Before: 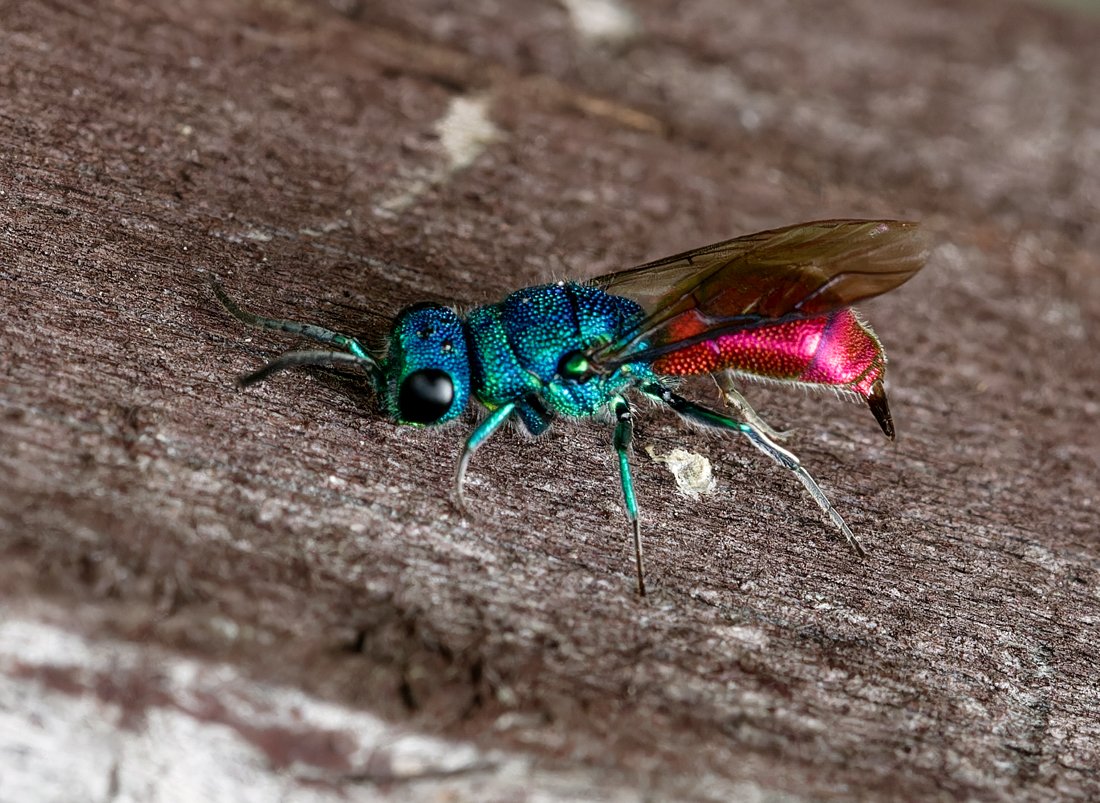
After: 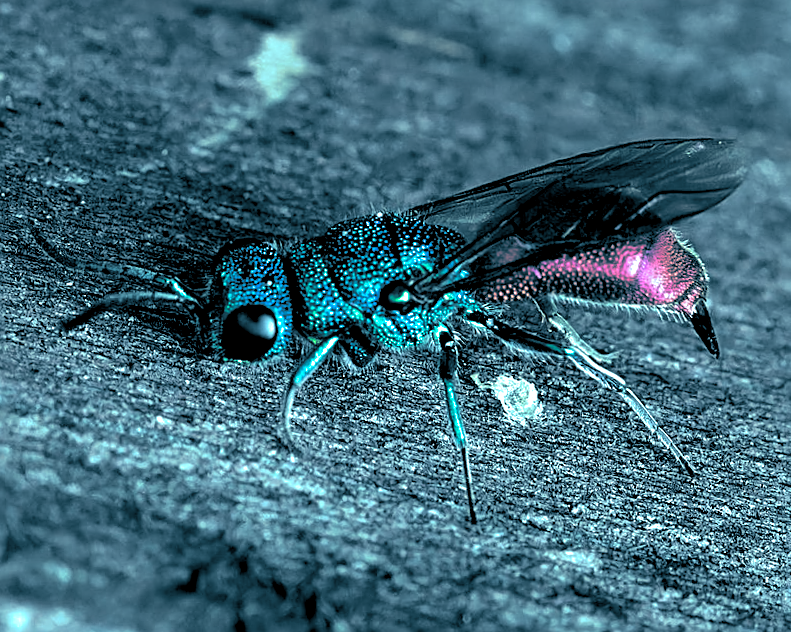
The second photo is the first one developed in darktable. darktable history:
sharpen: amount 0.55
crop and rotate: left 17.046%, top 10.659%, right 12.989%, bottom 14.553%
rgb levels: levels [[0.01, 0.419, 0.839], [0, 0.5, 1], [0, 0.5, 1]]
split-toning: shadows › hue 212.4°, balance -70
color balance rgb: shadows lift › luminance -7.7%, shadows lift › chroma 2.13%, shadows lift › hue 165.27°, power › luminance -7.77%, power › chroma 1.34%, power › hue 330.55°, highlights gain › luminance -33.33%, highlights gain › chroma 5.68%, highlights gain › hue 217.2°, global offset › luminance -0.33%, global offset › chroma 0.11%, global offset › hue 165.27°, perceptual saturation grading › global saturation 27.72%, perceptual saturation grading › highlights -25%, perceptual saturation grading › mid-tones 25%, perceptual saturation grading › shadows 50%
exposure: black level correction -0.002, exposure 0.708 EV, compensate exposure bias true, compensate highlight preservation false
white balance: red 0.982, blue 1.018
rotate and perspective: rotation -2.29°, automatic cropping off
